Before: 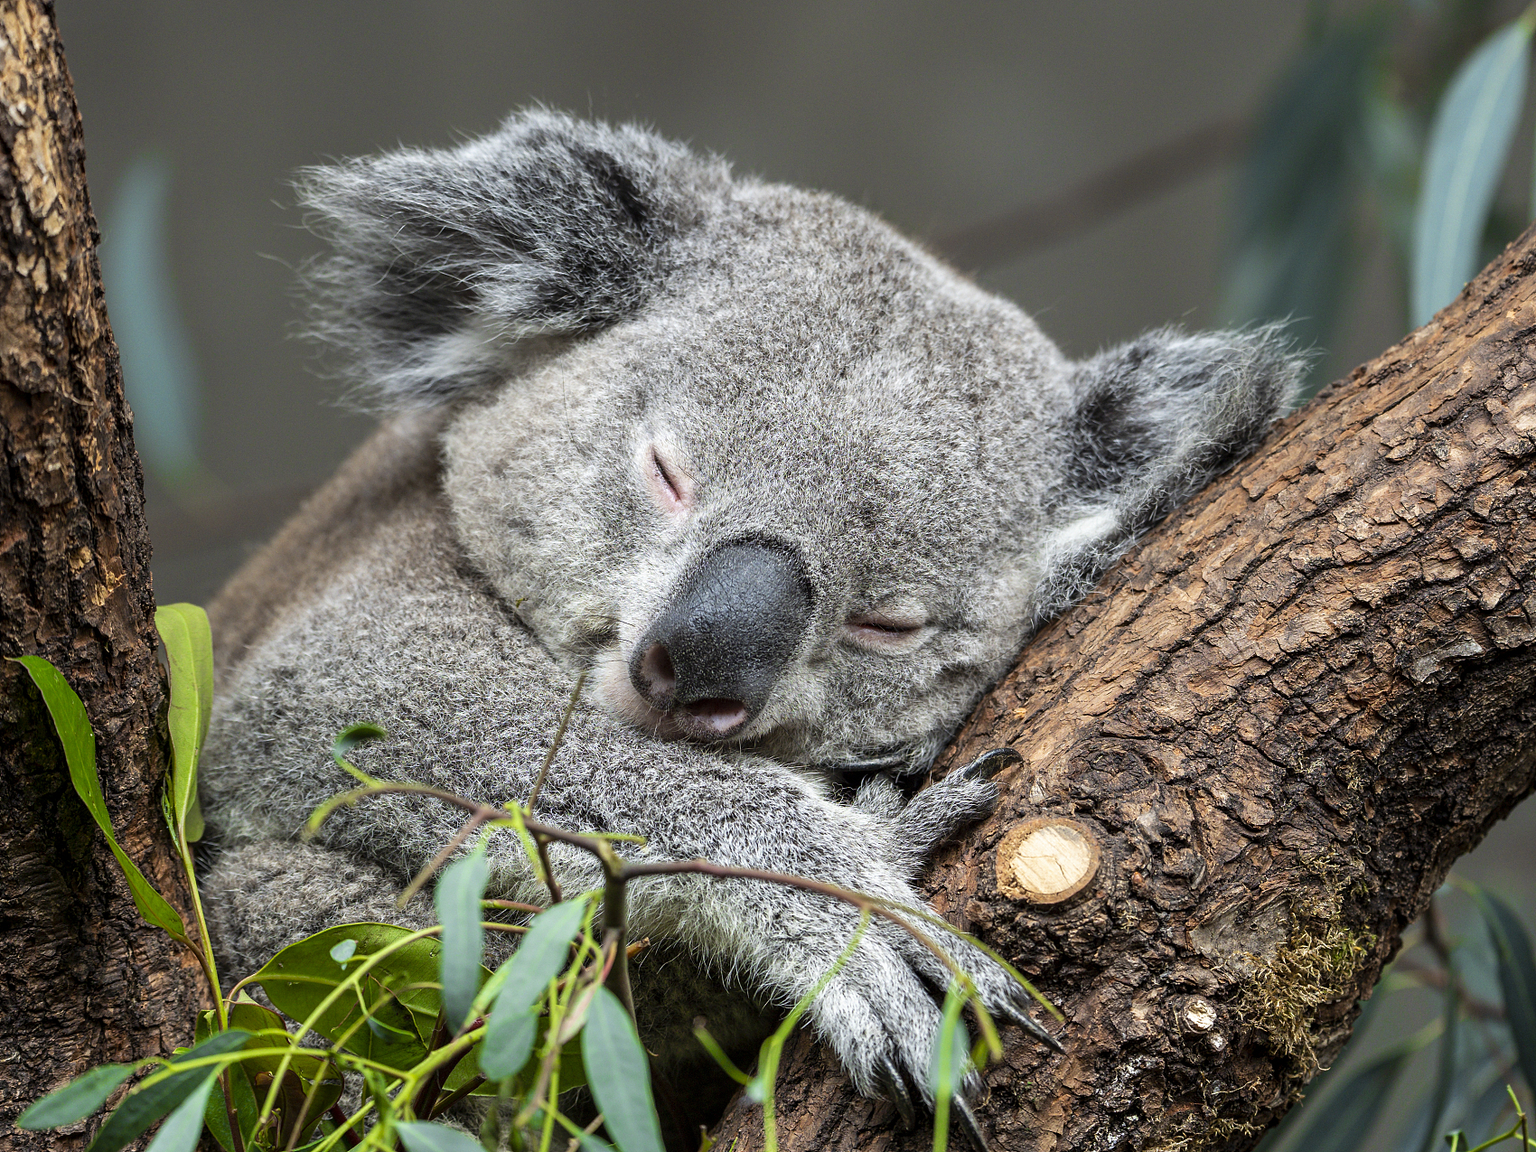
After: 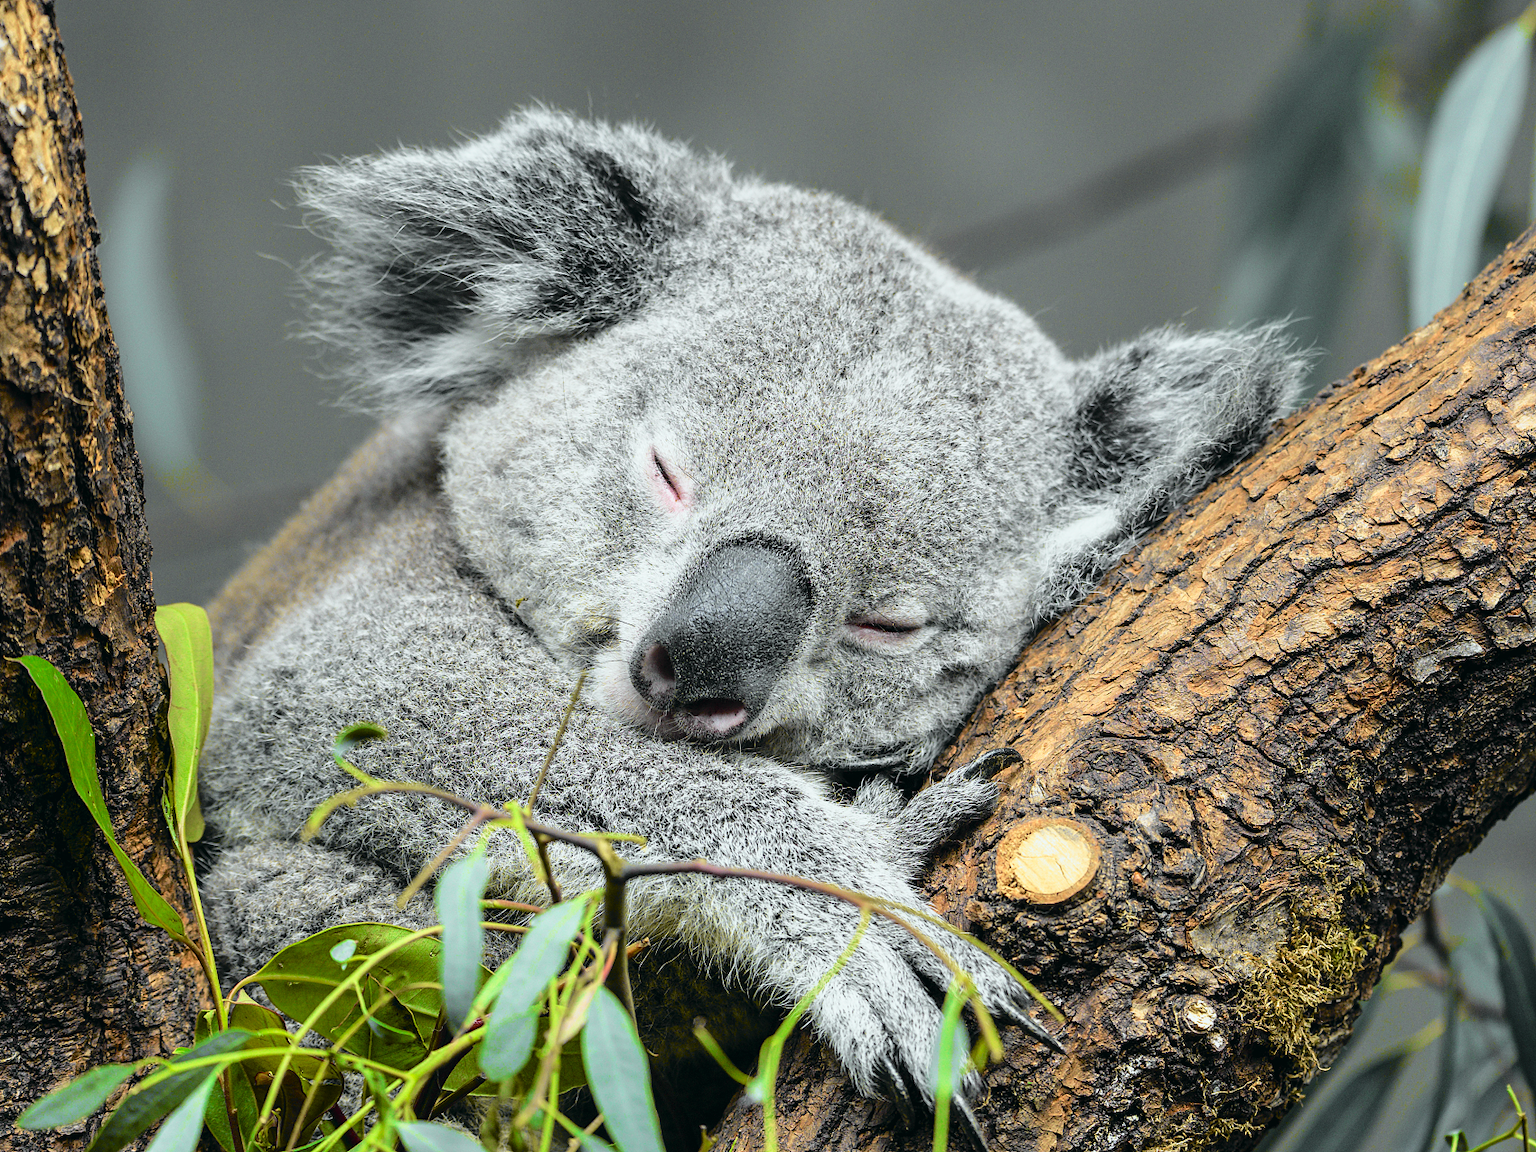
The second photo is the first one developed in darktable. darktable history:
tone curve: curves: ch0 [(0, 0.015) (0.084, 0.074) (0.162, 0.165) (0.304, 0.382) (0.466, 0.576) (0.654, 0.741) (0.848, 0.906) (0.984, 0.963)]; ch1 [(0, 0) (0.34, 0.235) (0.46, 0.46) (0.515, 0.502) (0.553, 0.567) (0.764, 0.815) (1, 1)]; ch2 [(0, 0) (0.44, 0.458) (0.479, 0.492) (0.524, 0.507) (0.547, 0.579) (0.673, 0.712) (1, 1)], color space Lab, independent channels, preserve colors none
